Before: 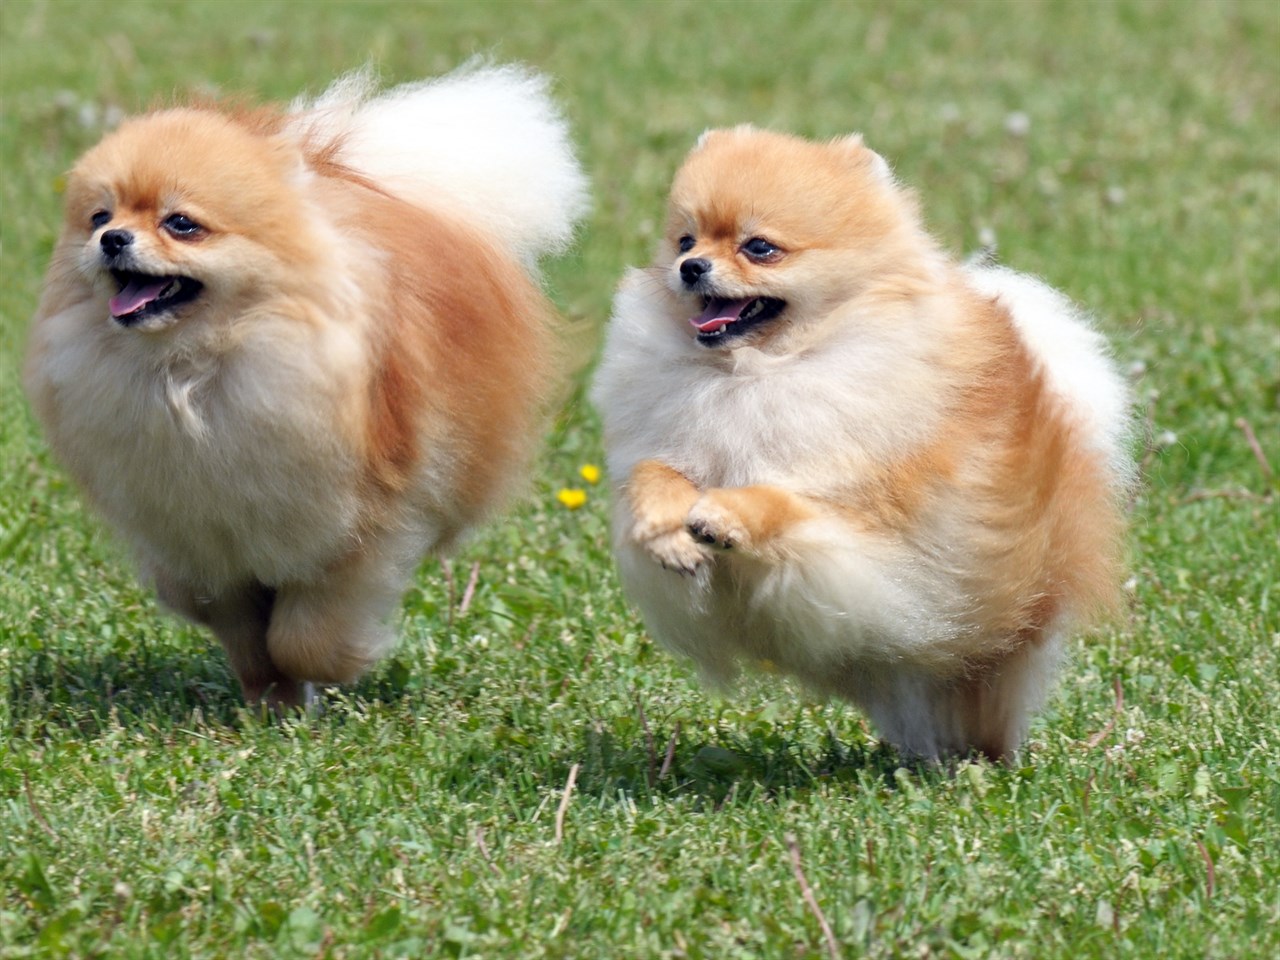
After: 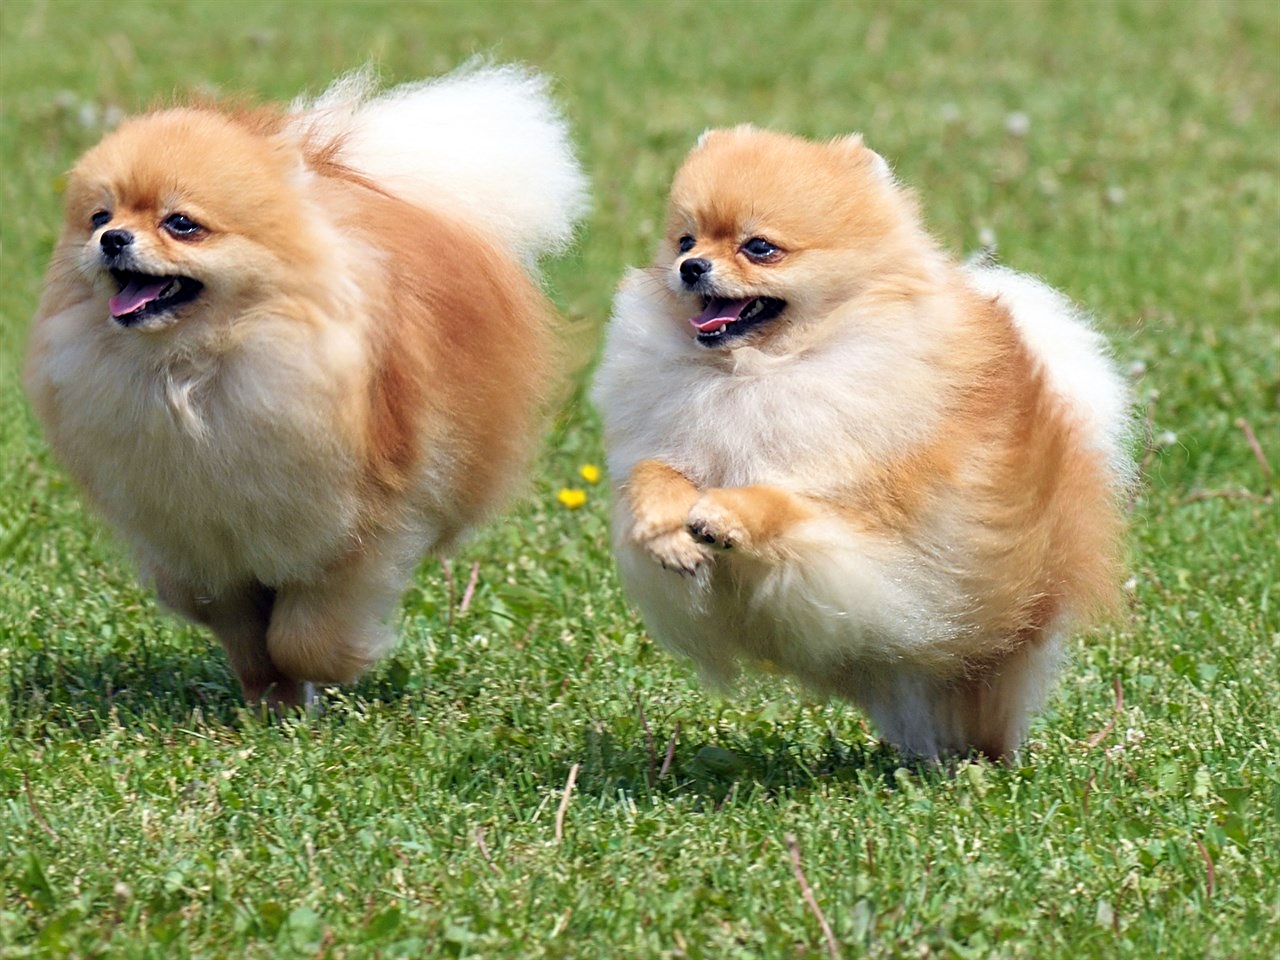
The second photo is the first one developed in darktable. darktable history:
sharpen: on, module defaults
tone equalizer: on, module defaults
velvia: on, module defaults
